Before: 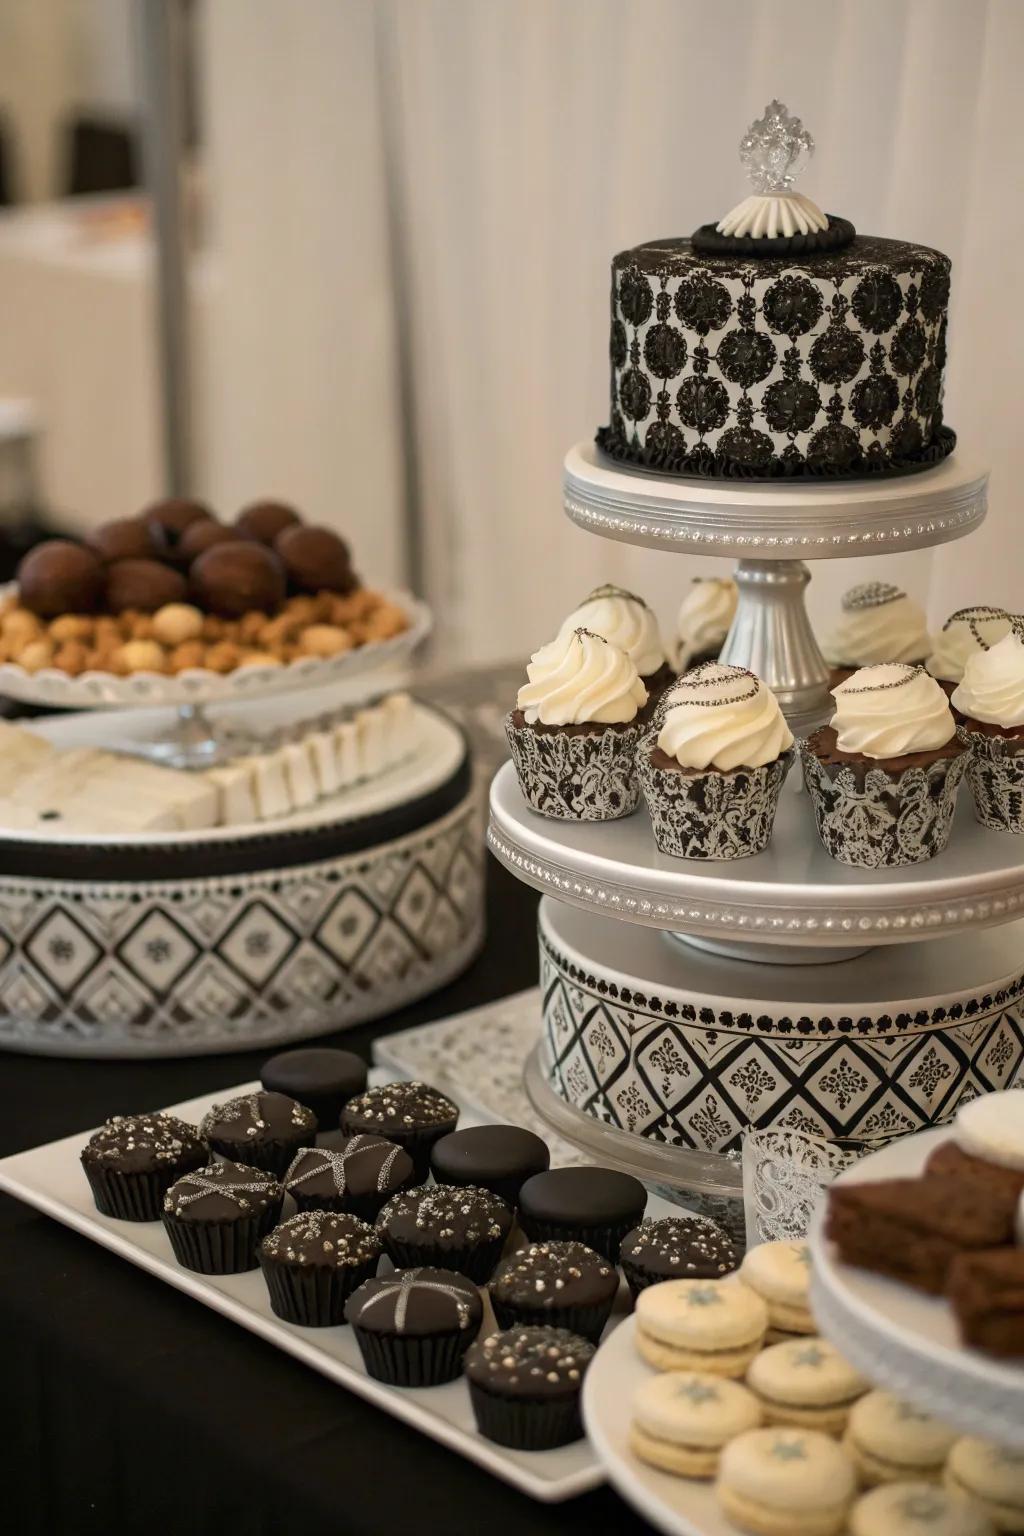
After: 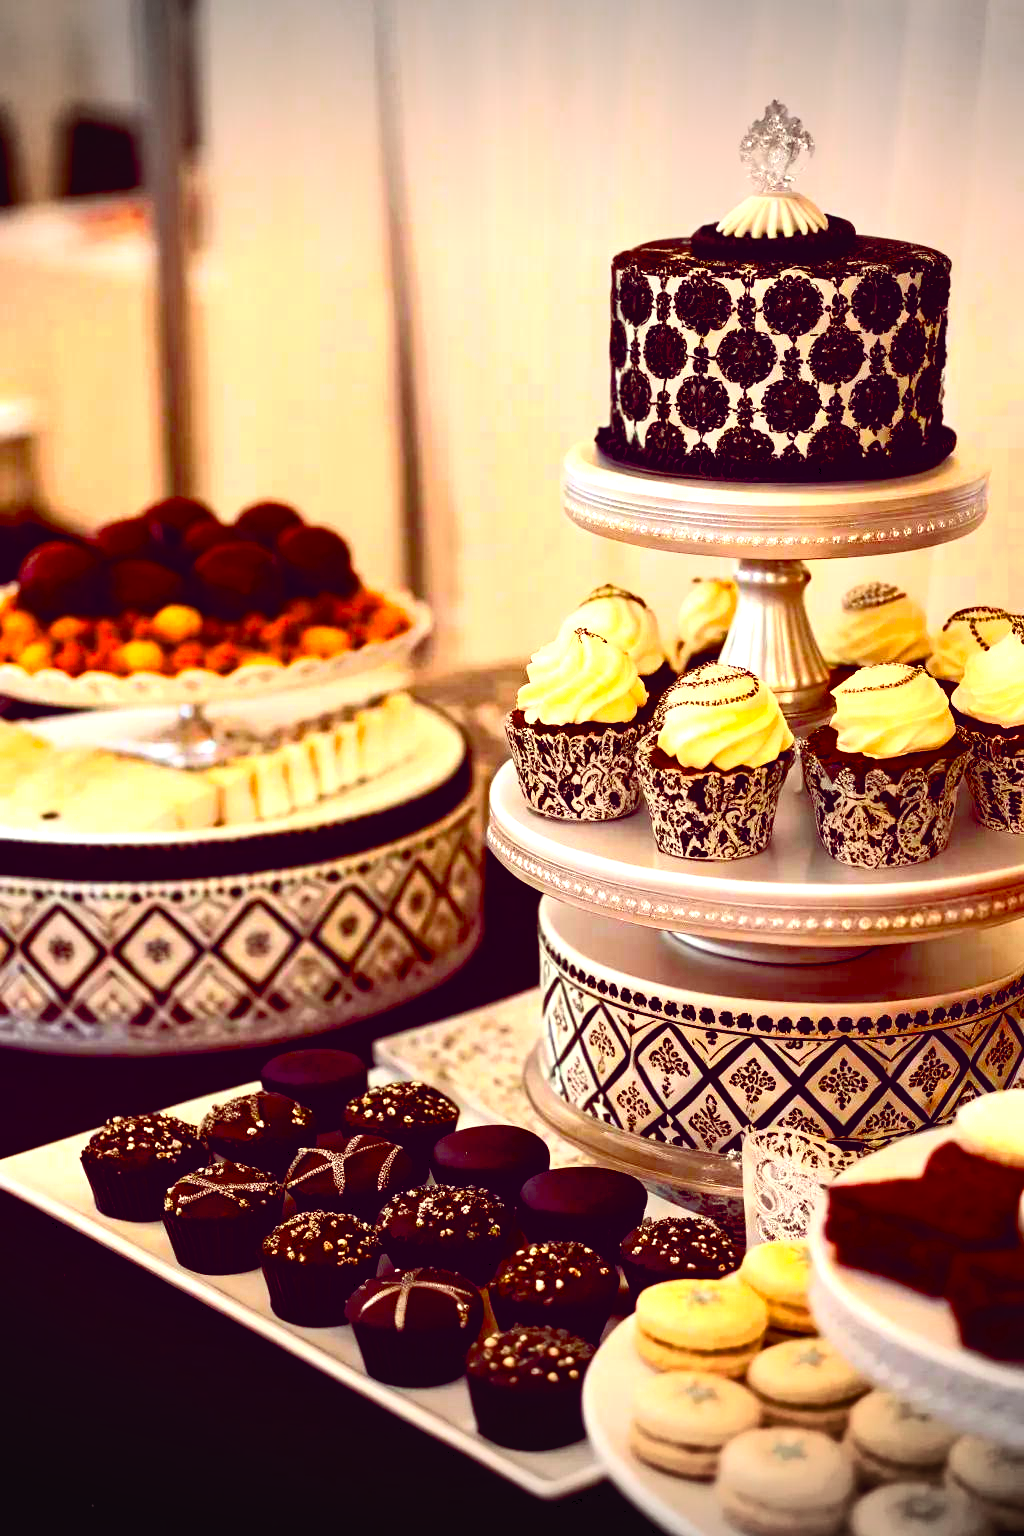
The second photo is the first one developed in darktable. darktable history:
color correction: highlights b* -0.012, saturation 1.81
vignetting: fall-off start 99.4%, saturation -0.65, width/height ratio 1.311
tone curve: curves: ch0 [(0, 0) (0.003, 0.024) (0.011, 0.029) (0.025, 0.044) (0.044, 0.072) (0.069, 0.104) (0.1, 0.131) (0.136, 0.159) (0.177, 0.191) (0.224, 0.245) (0.277, 0.298) (0.335, 0.354) (0.399, 0.428) (0.468, 0.503) (0.543, 0.596) (0.623, 0.684) (0.709, 0.781) (0.801, 0.843) (0.898, 0.946) (1, 1)], color space Lab, independent channels, preserve colors none
color balance rgb: global offset › chroma 0.281%, global offset › hue 319.41°, perceptual saturation grading › global saturation 44.908%, perceptual saturation grading › highlights -24.826%, perceptual saturation grading › shadows 50.1%, perceptual brilliance grading › highlights 74.76%, perceptual brilliance grading › shadows -30.027%, saturation formula JzAzBz (2021)
